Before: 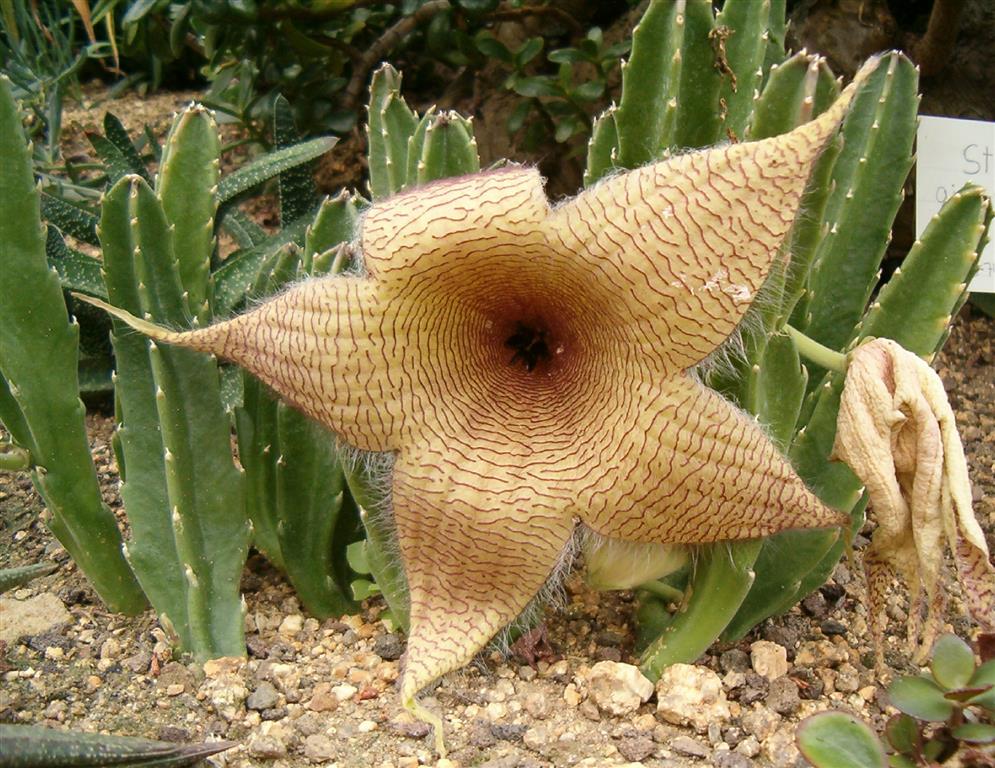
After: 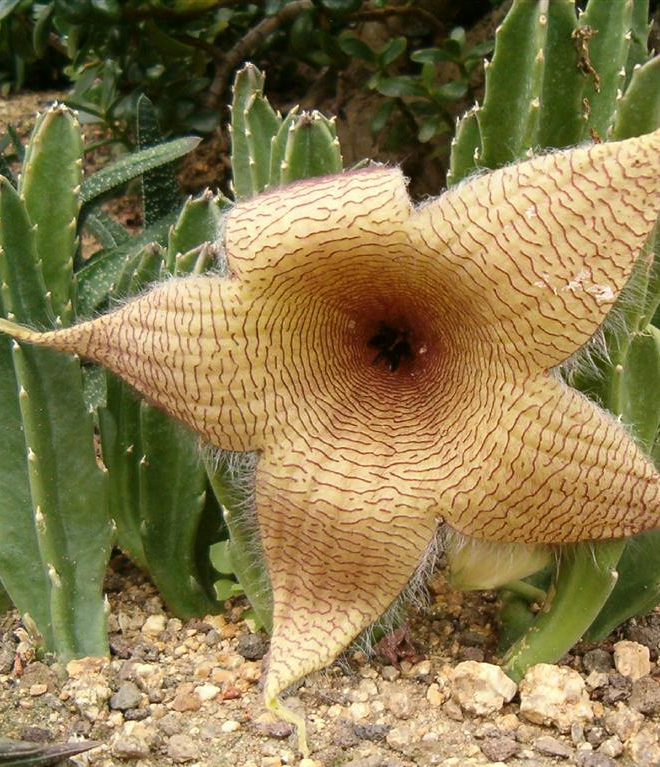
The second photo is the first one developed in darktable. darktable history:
crop and rotate: left 13.828%, right 19.79%
tone equalizer: smoothing diameter 24.87%, edges refinement/feathering 13.39, preserve details guided filter
